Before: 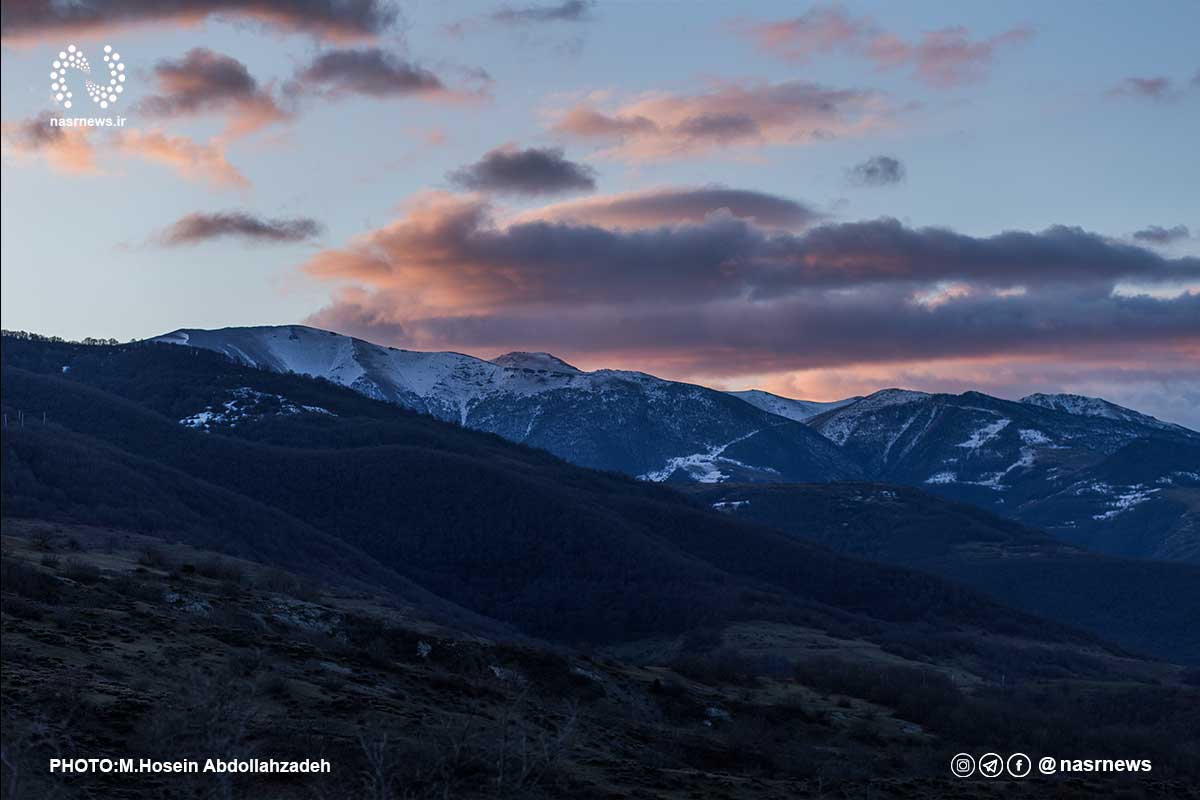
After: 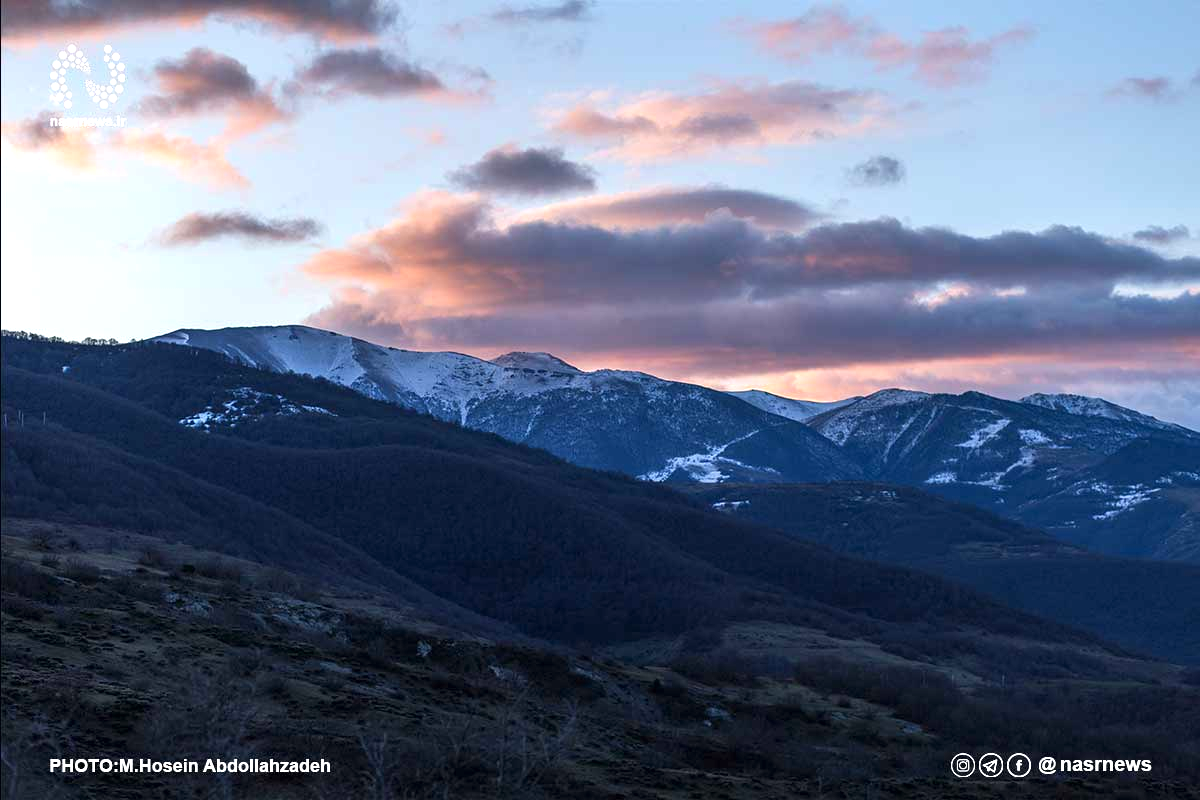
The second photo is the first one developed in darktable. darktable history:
exposure: exposure 0.786 EV, compensate highlight preservation false
